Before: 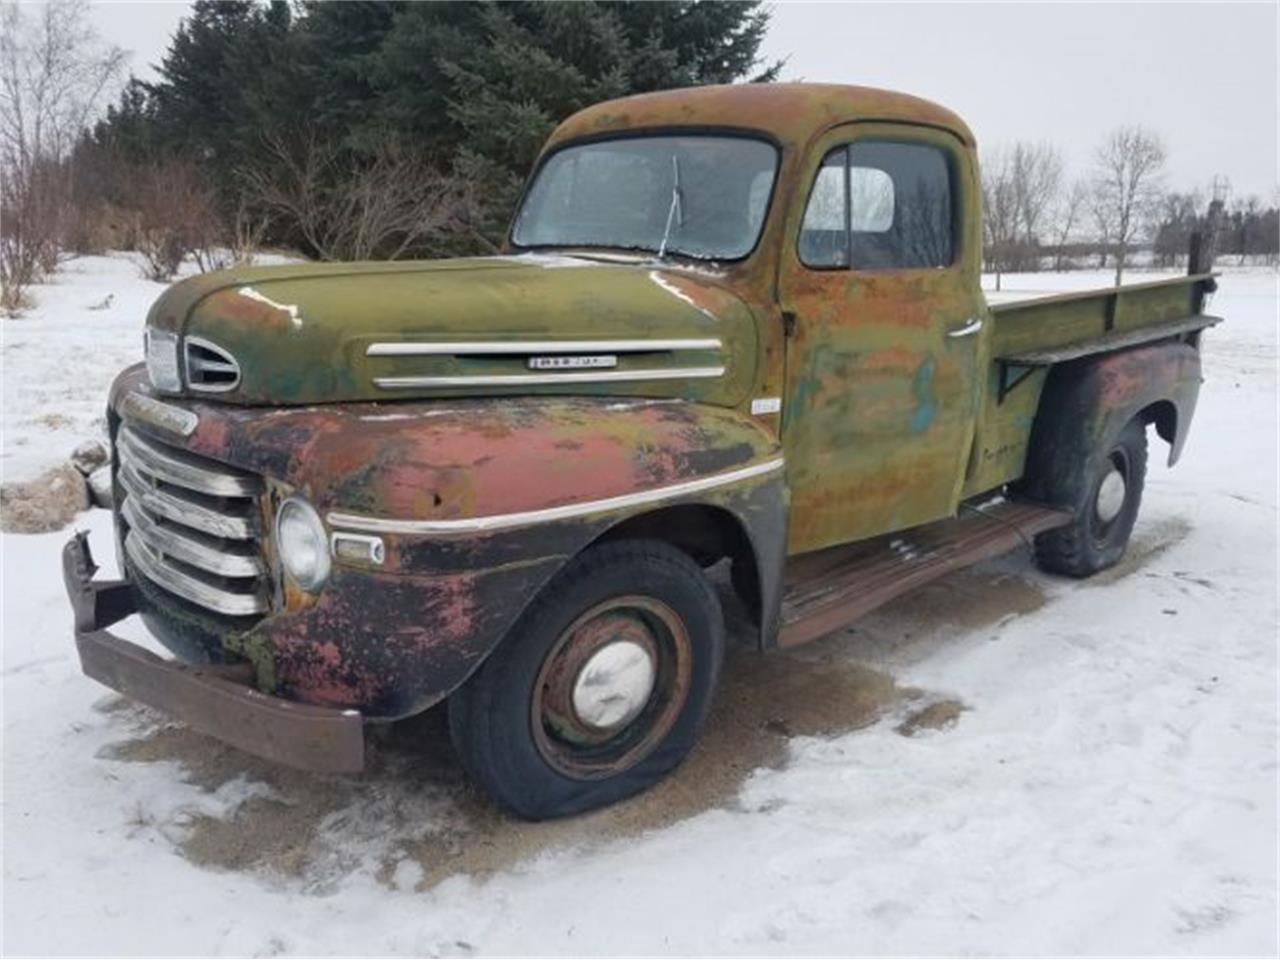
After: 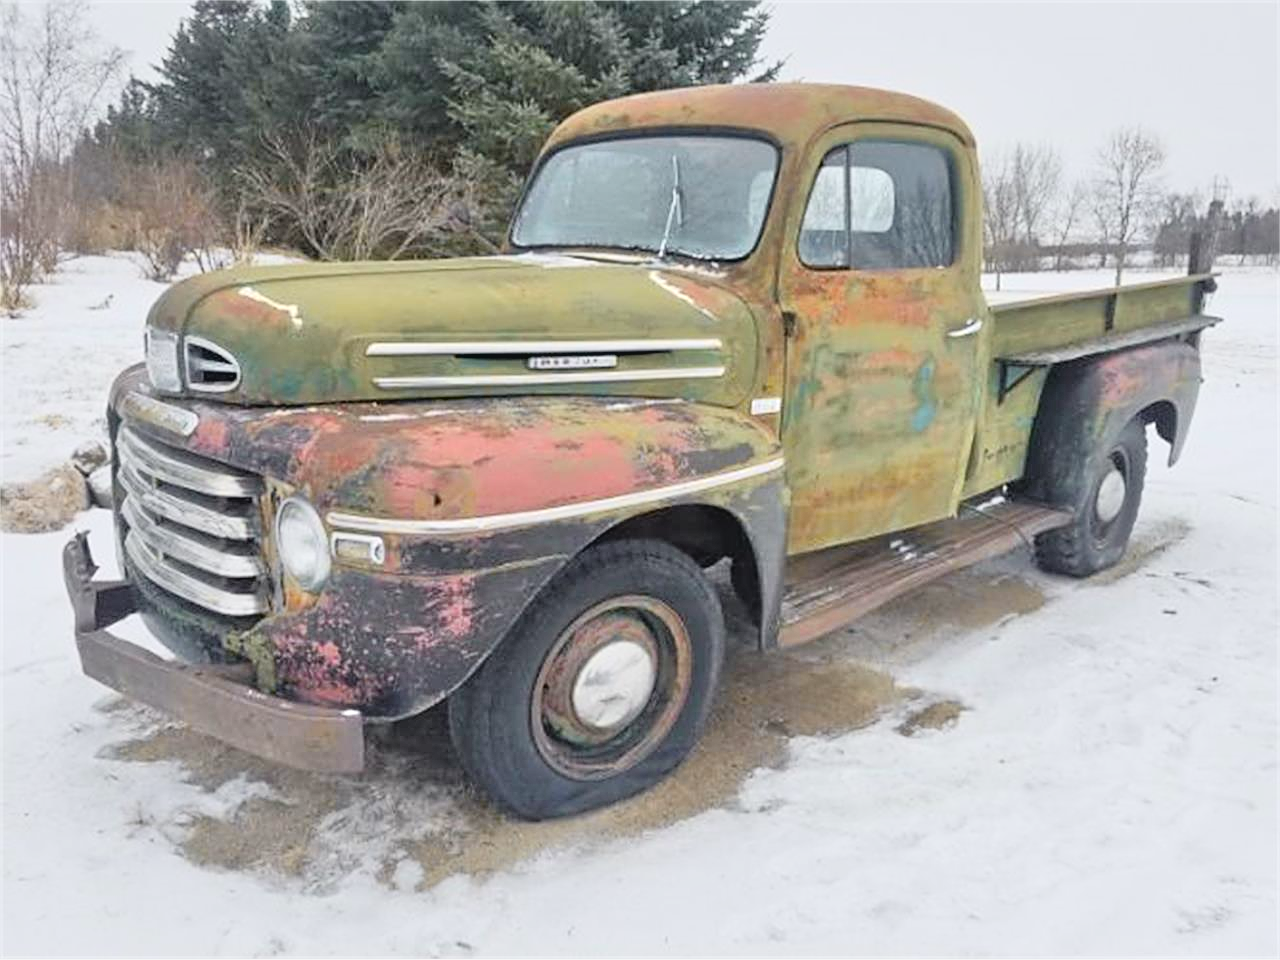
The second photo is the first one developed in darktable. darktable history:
tone equalizer: -7 EV 0.147 EV, -6 EV 0.596 EV, -5 EV 1.18 EV, -4 EV 1.34 EV, -3 EV 1.13 EV, -2 EV 0.6 EV, -1 EV 0.149 EV, mask exposure compensation -0.491 EV
tone curve: curves: ch0 [(0, 0.038) (0.193, 0.212) (0.461, 0.502) (0.634, 0.709) (0.852, 0.89) (1, 0.967)]; ch1 [(0, 0) (0.35, 0.356) (0.45, 0.453) (0.504, 0.503) (0.532, 0.524) (0.558, 0.555) (0.735, 0.762) (1, 1)]; ch2 [(0, 0) (0.281, 0.266) (0.456, 0.469) (0.5, 0.5) (0.533, 0.545) (0.606, 0.598) (0.646, 0.654) (1, 1)], color space Lab, independent channels, preserve colors none
sharpen: on, module defaults
